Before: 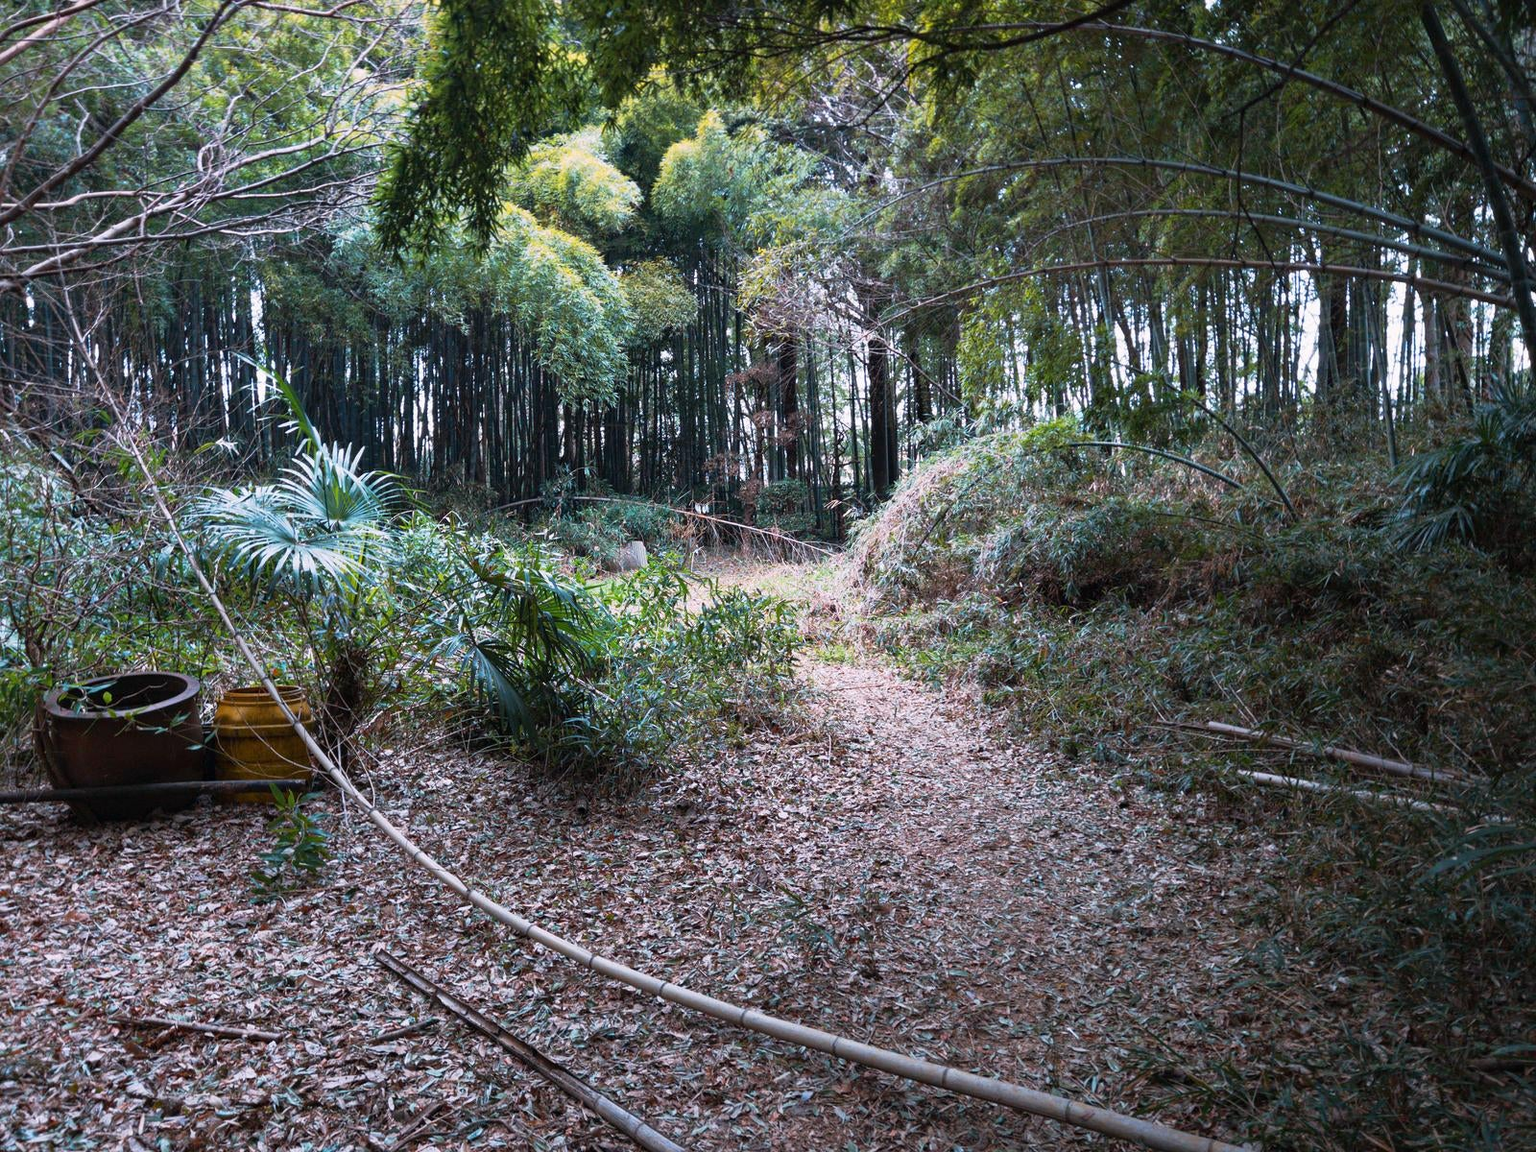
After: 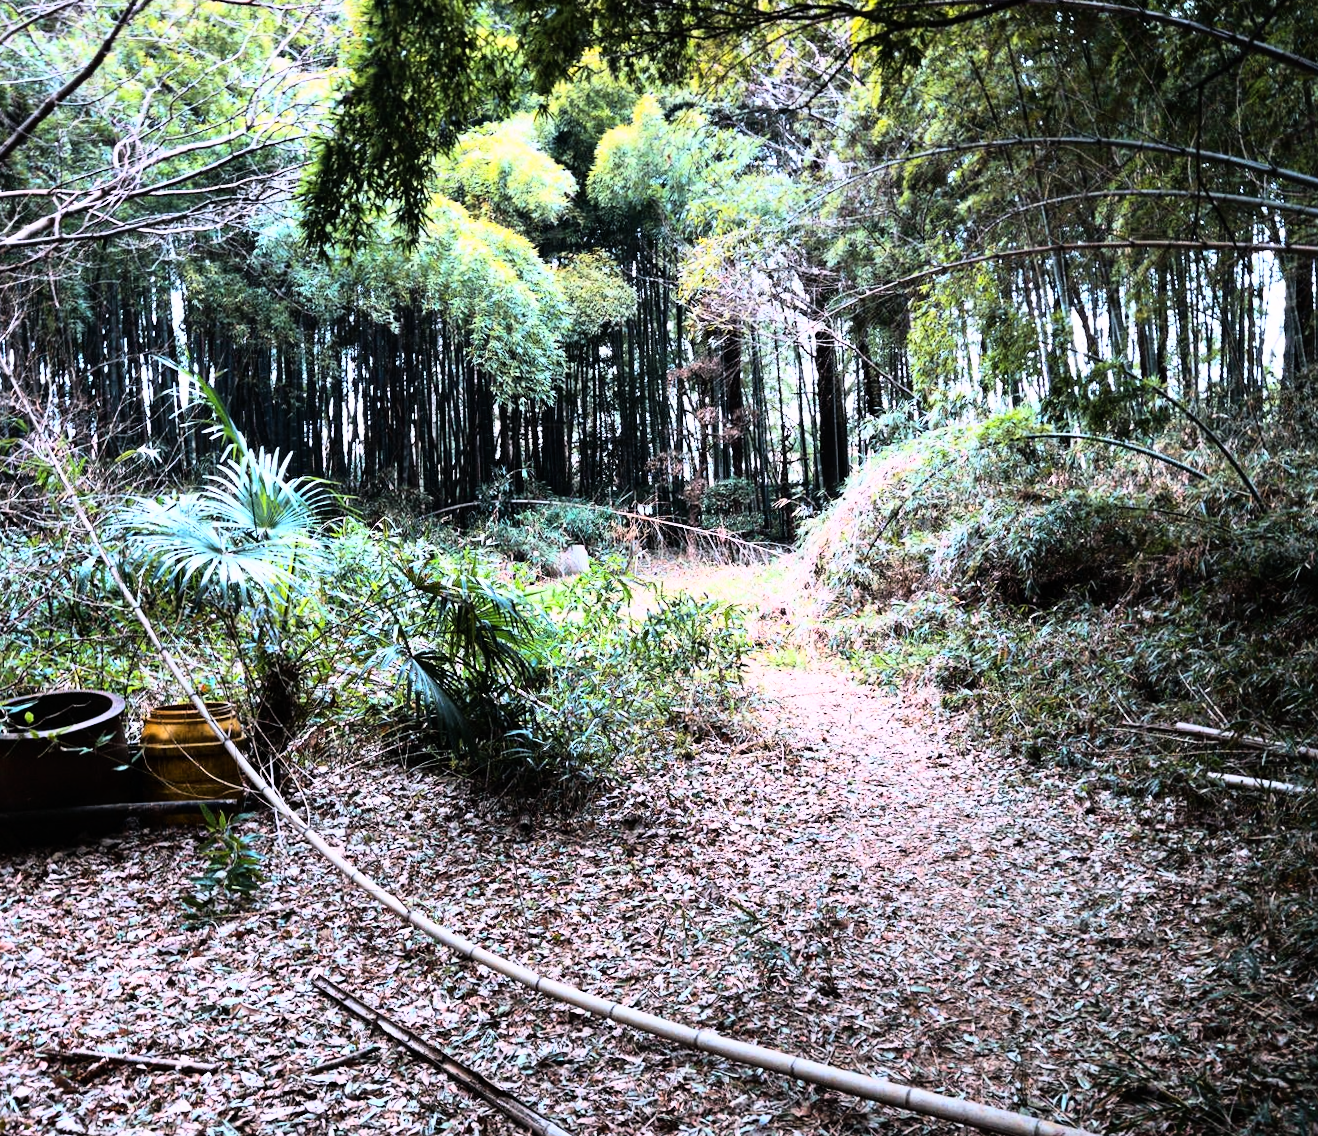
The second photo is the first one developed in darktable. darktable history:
crop and rotate: angle 1°, left 4.281%, top 0.642%, right 11.383%, bottom 2.486%
rgb curve: curves: ch0 [(0, 0) (0.21, 0.15) (0.24, 0.21) (0.5, 0.75) (0.75, 0.96) (0.89, 0.99) (1, 1)]; ch1 [(0, 0.02) (0.21, 0.13) (0.25, 0.2) (0.5, 0.67) (0.75, 0.9) (0.89, 0.97) (1, 1)]; ch2 [(0, 0.02) (0.21, 0.13) (0.25, 0.2) (0.5, 0.67) (0.75, 0.9) (0.89, 0.97) (1, 1)], compensate middle gray true
